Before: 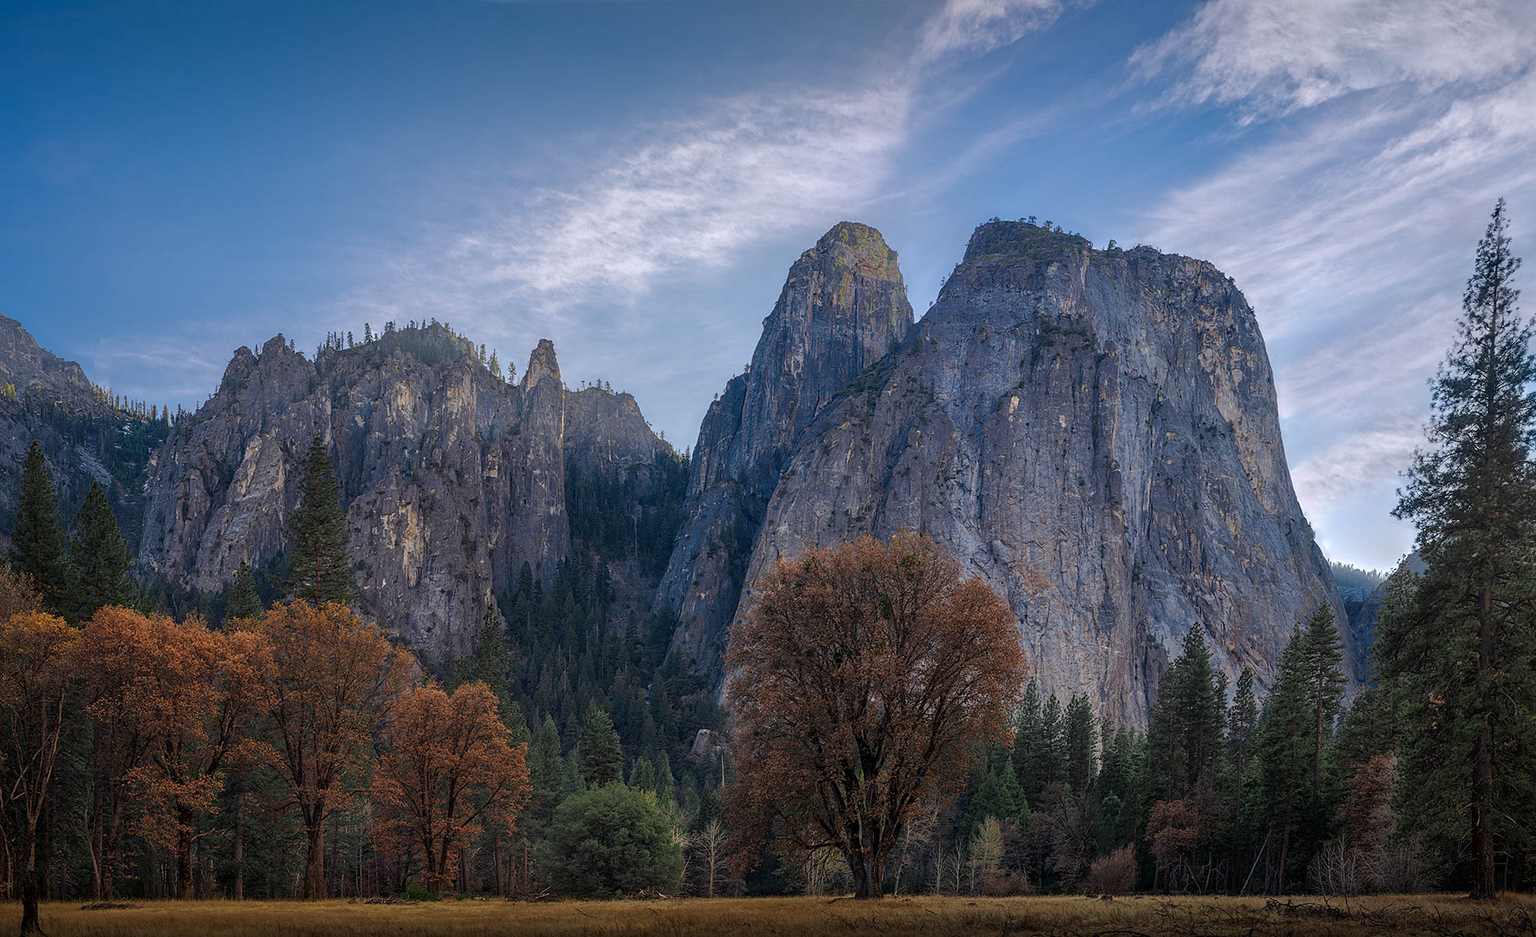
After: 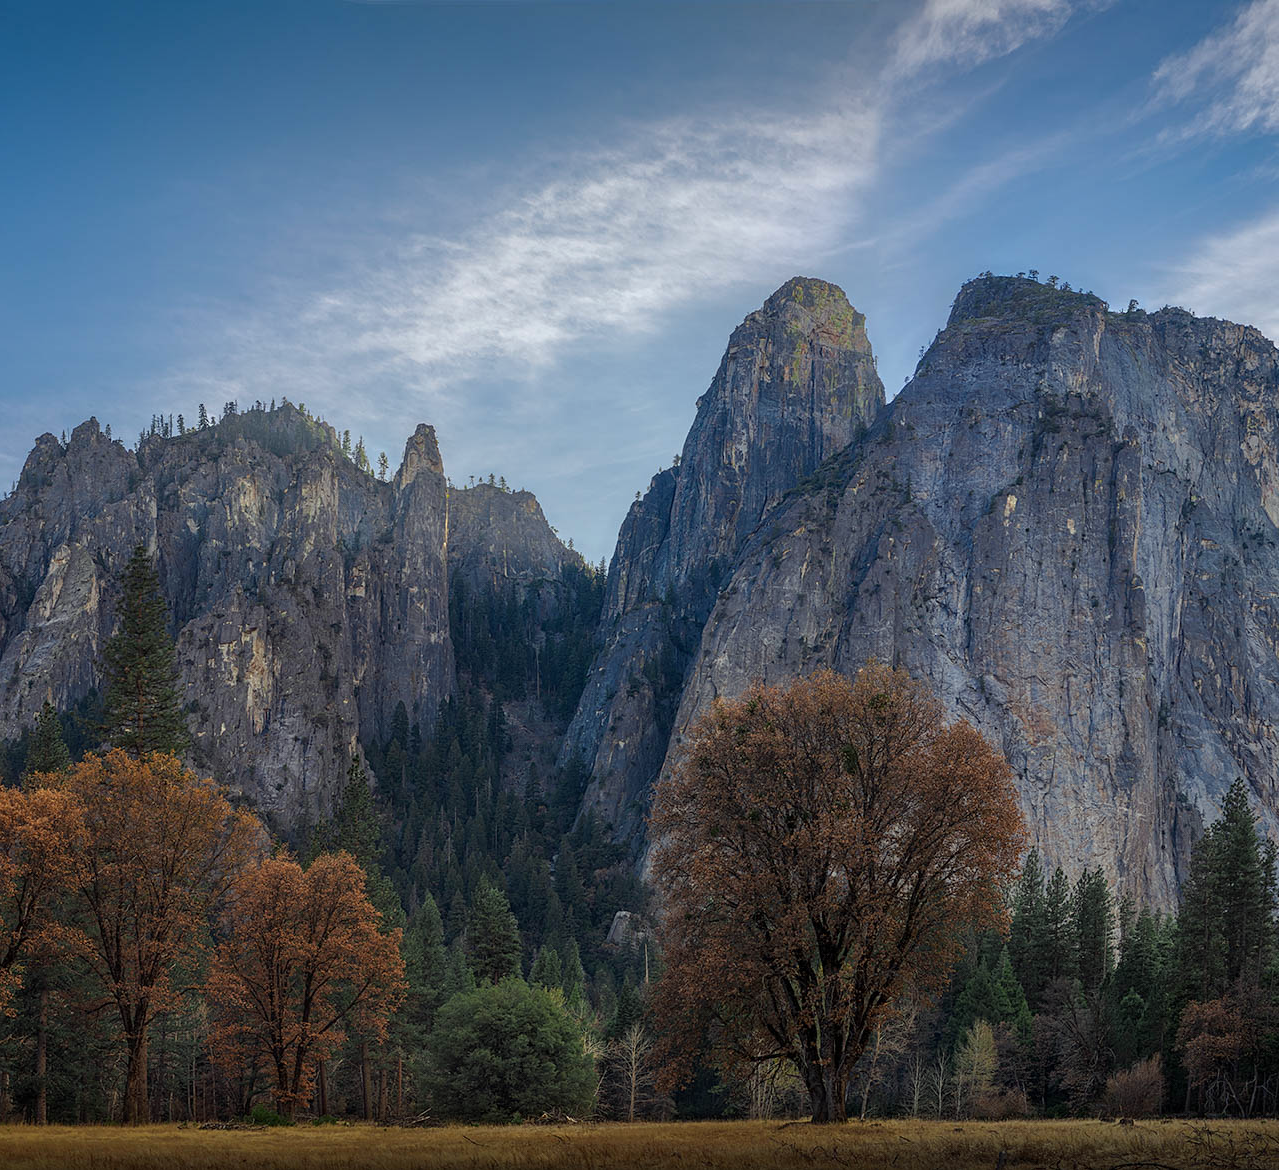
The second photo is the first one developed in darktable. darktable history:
crop and rotate: left 13.409%, right 19.924%
color correction: highlights a* -4.73, highlights b* 5.06, saturation 0.97
